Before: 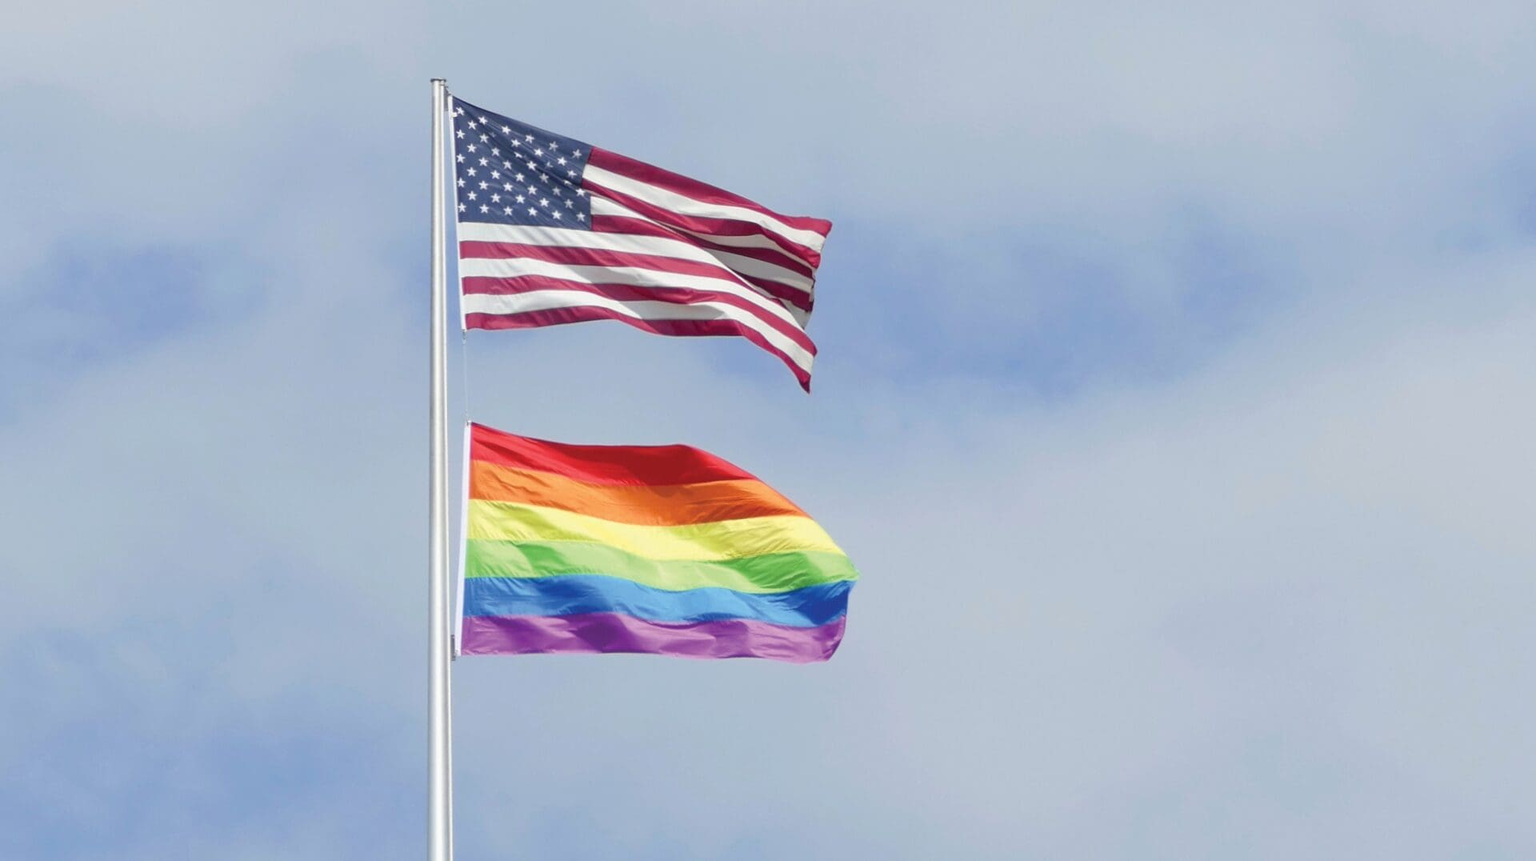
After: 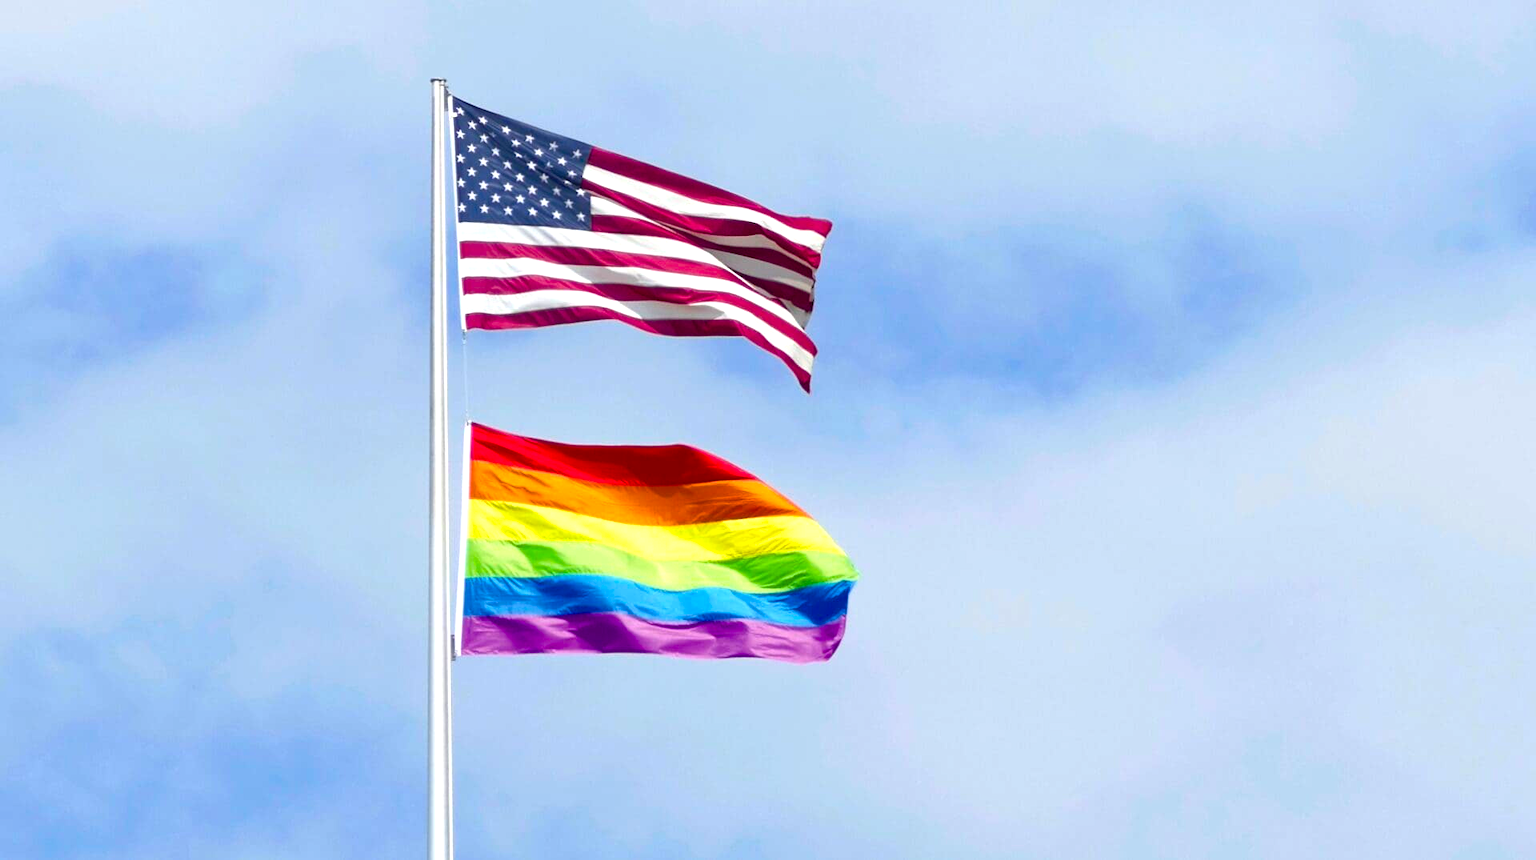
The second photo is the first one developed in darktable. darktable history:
color balance rgb: linear chroma grading › global chroma 9%, perceptual saturation grading › global saturation 36%, perceptual saturation grading › shadows 35%, perceptual brilliance grading › global brilliance 15%, perceptual brilliance grading › shadows -35%, global vibrance 15%
tone equalizer: on, module defaults
